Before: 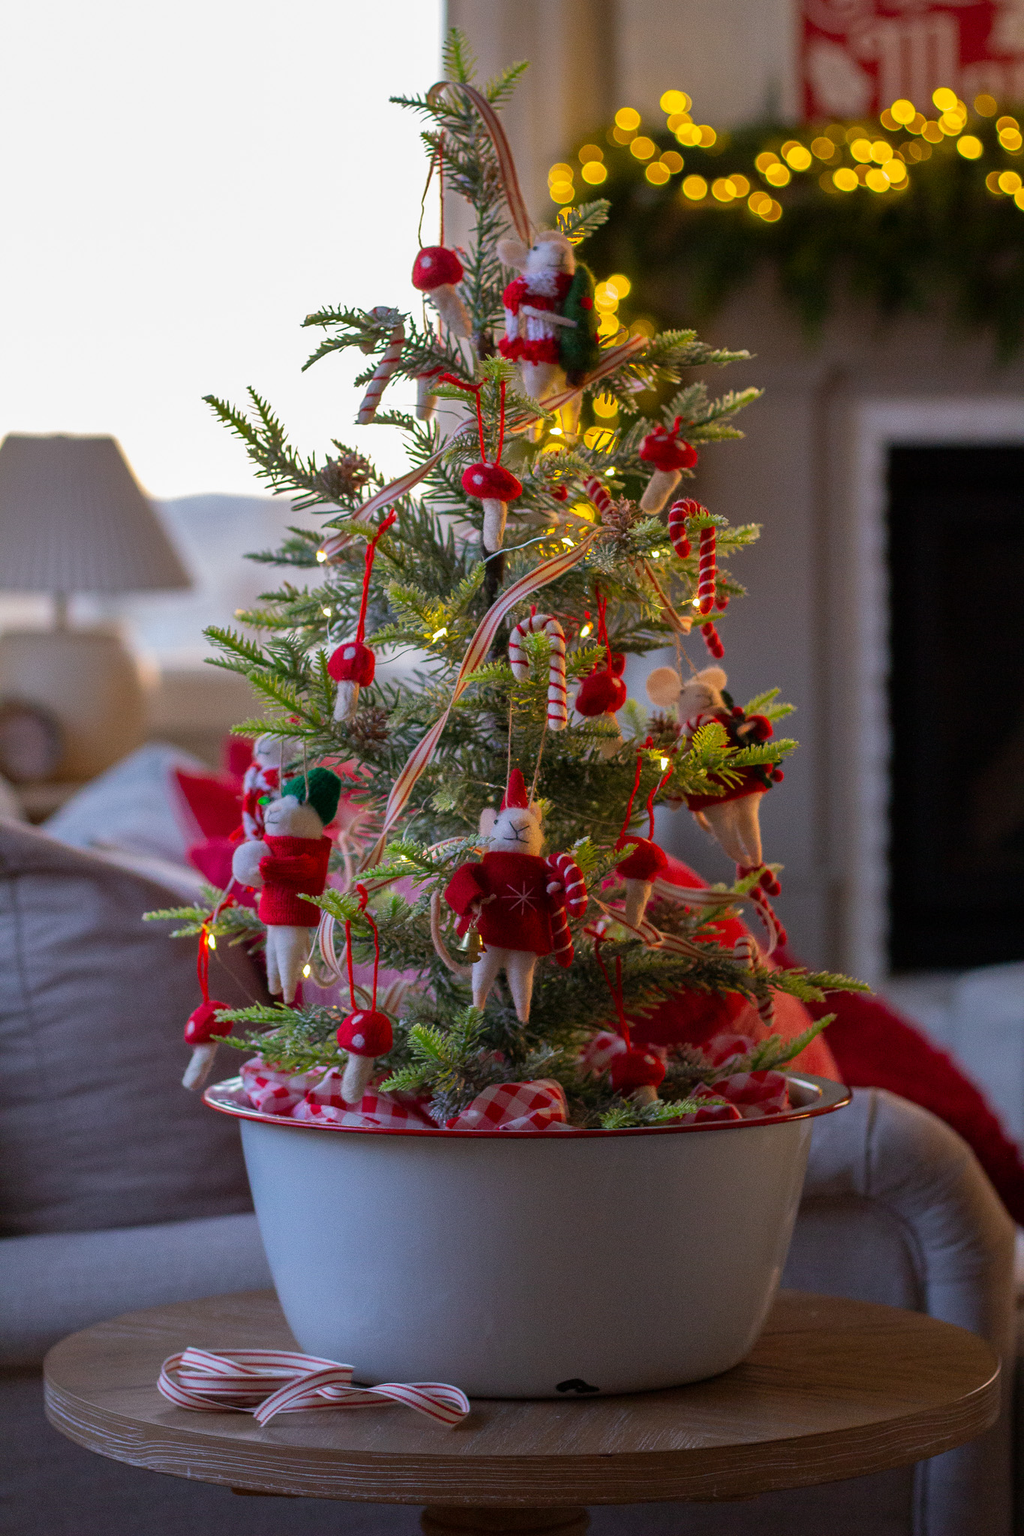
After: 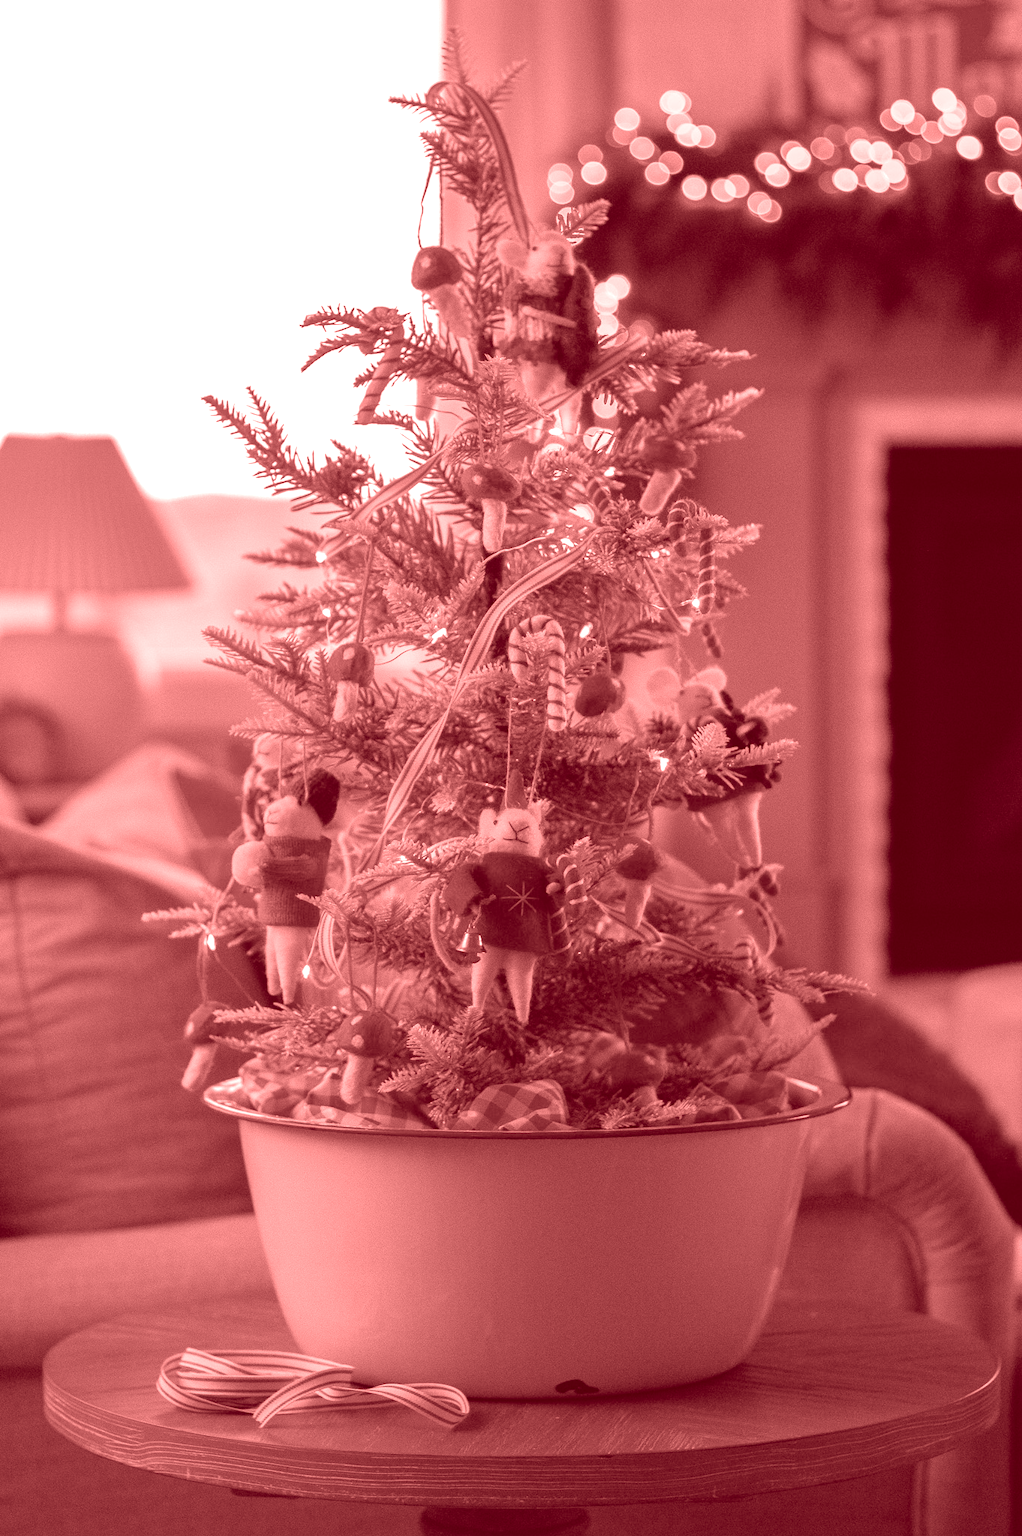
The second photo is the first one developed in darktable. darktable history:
exposure: exposure 0.2 EV, compensate highlight preservation false
colorize: saturation 60%, source mix 100%
crop and rotate: left 0.126%
